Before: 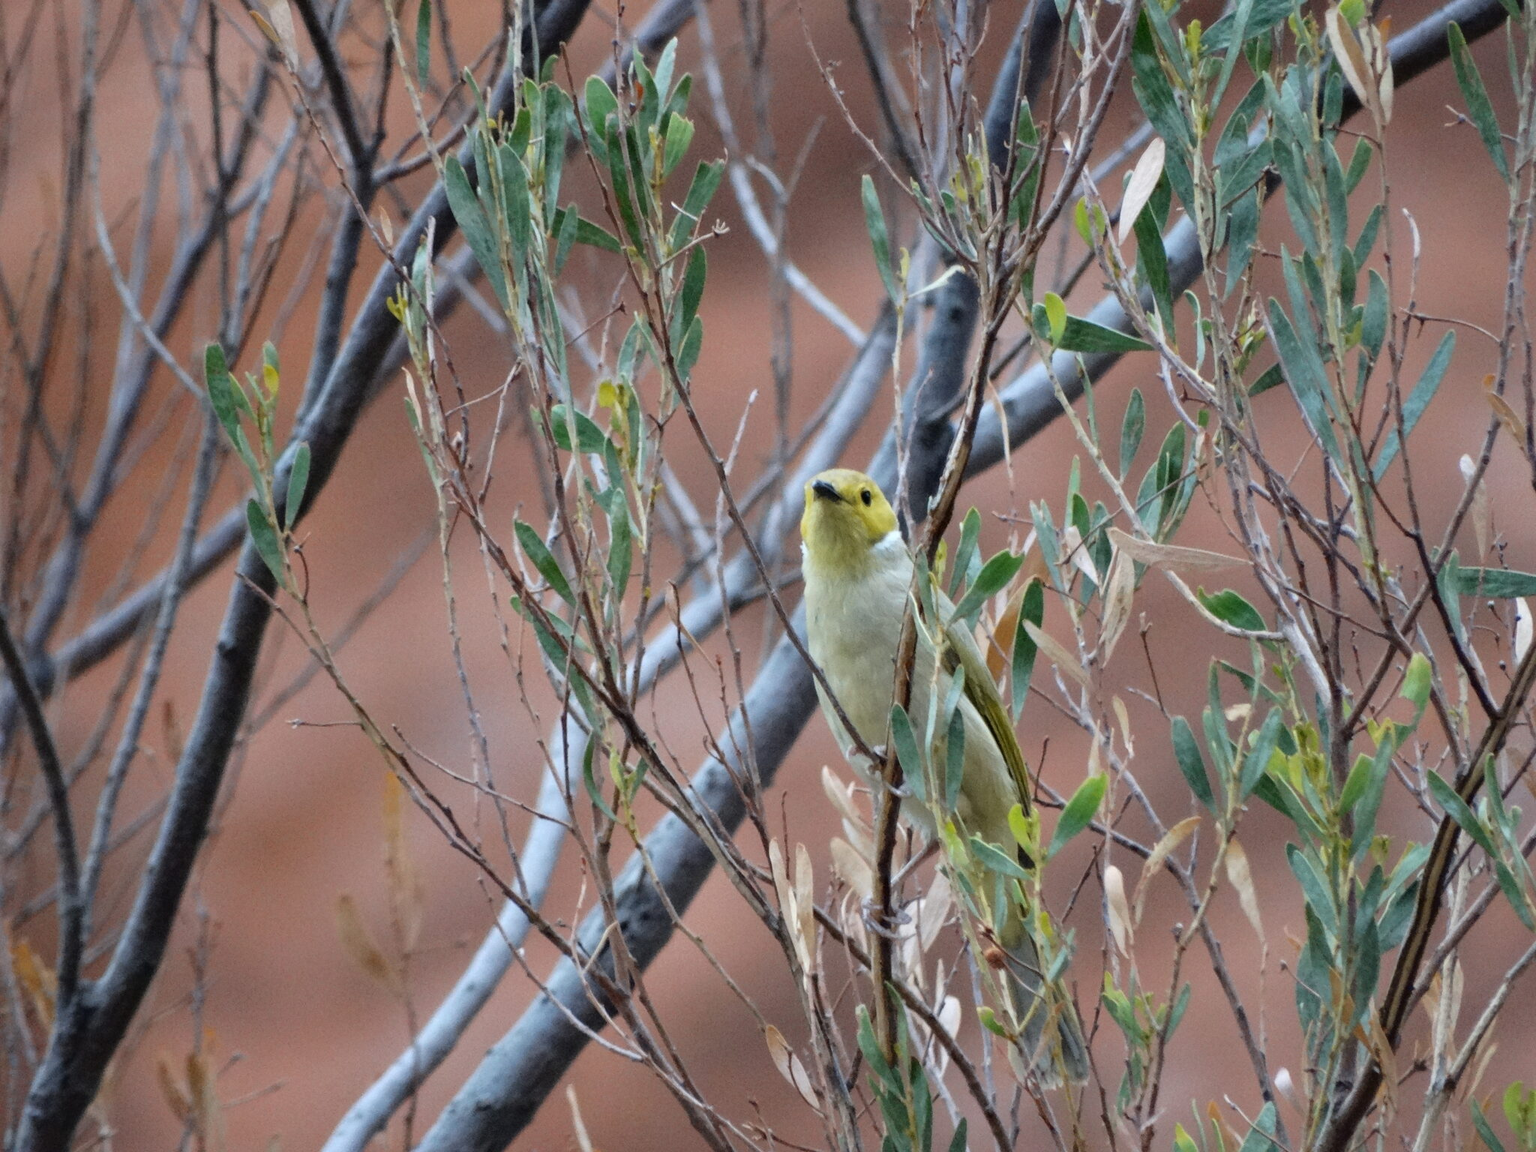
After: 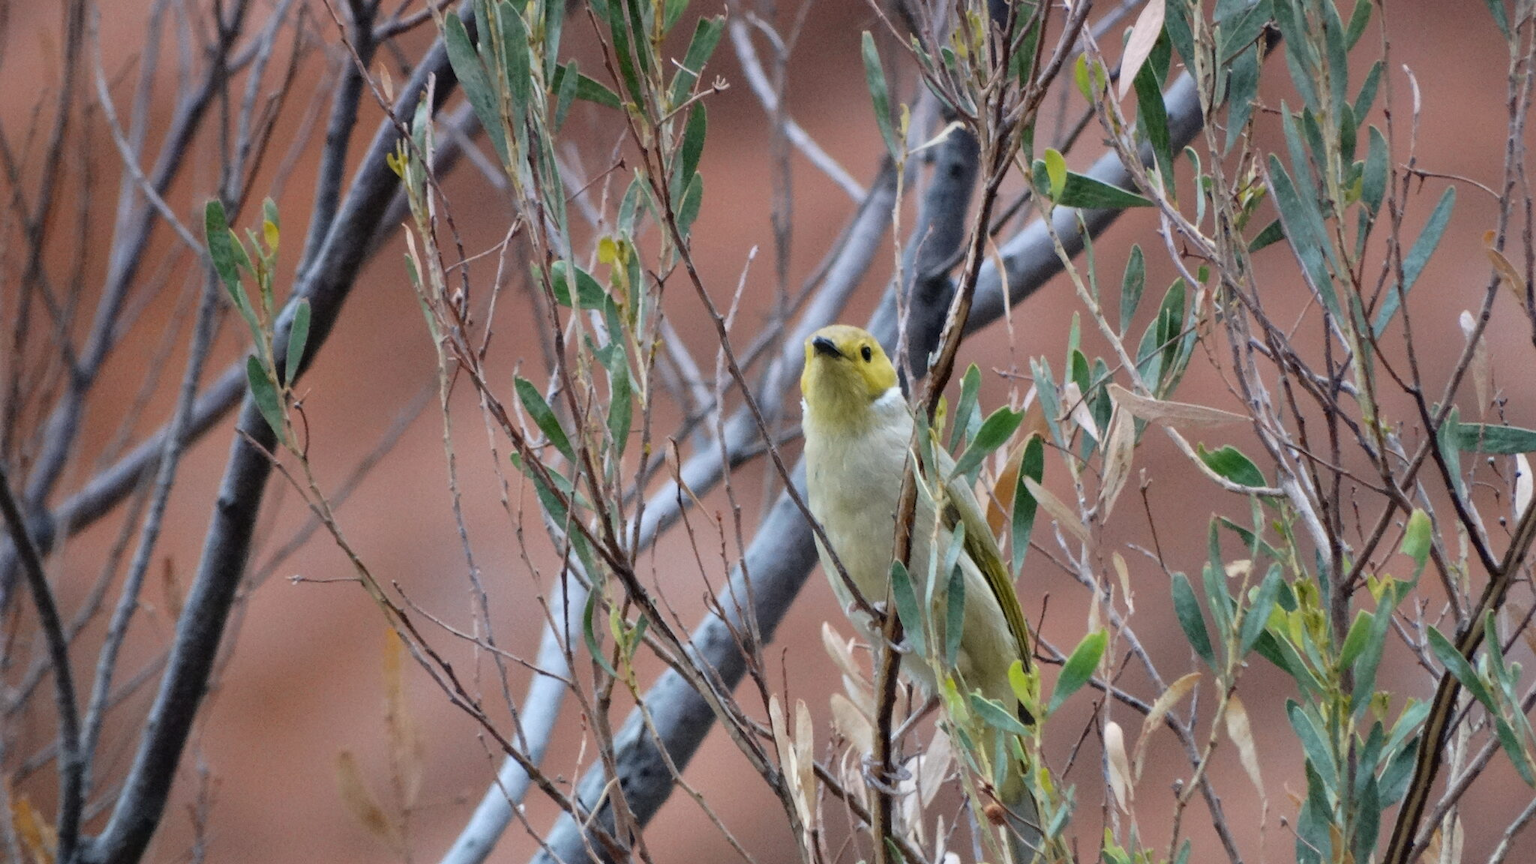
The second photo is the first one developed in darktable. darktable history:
graduated density: density 0.38 EV, hardness 21%, rotation -6.11°, saturation 32%
crop and rotate: top 12.5%, bottom 12.5%
